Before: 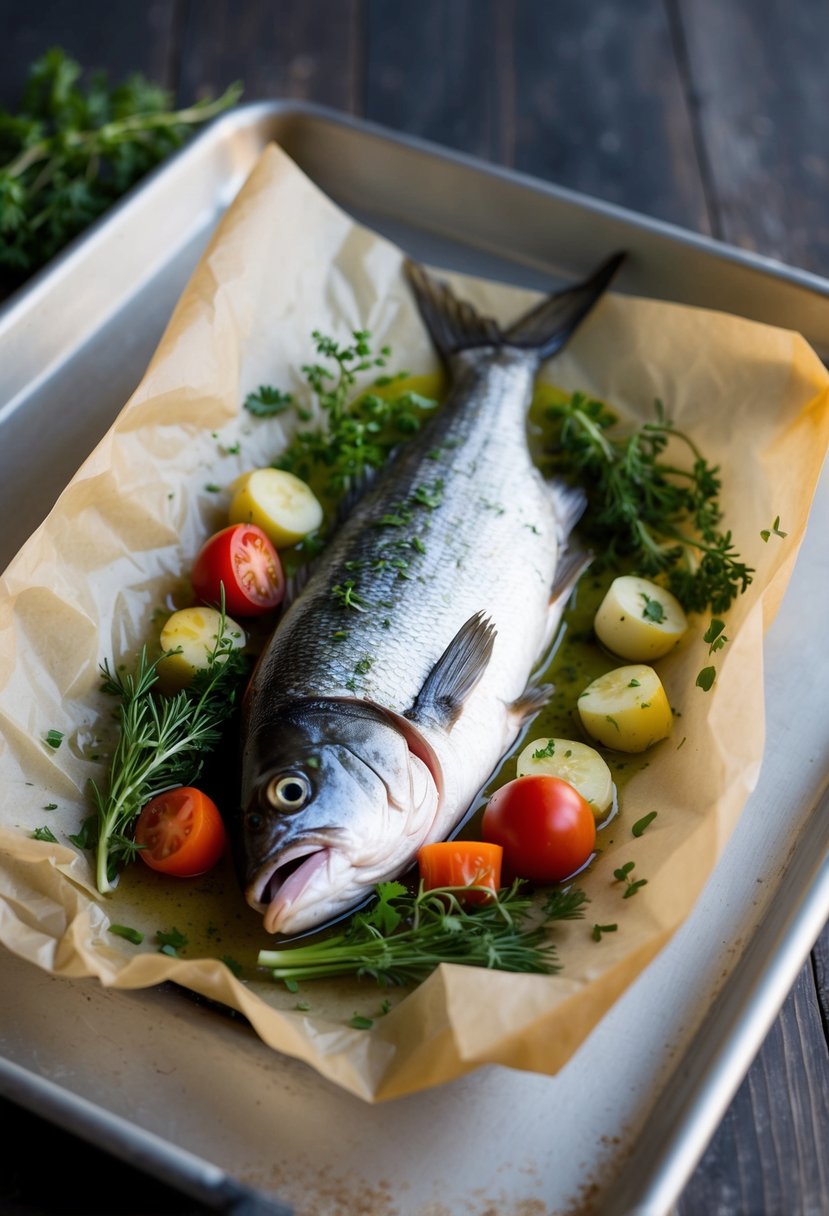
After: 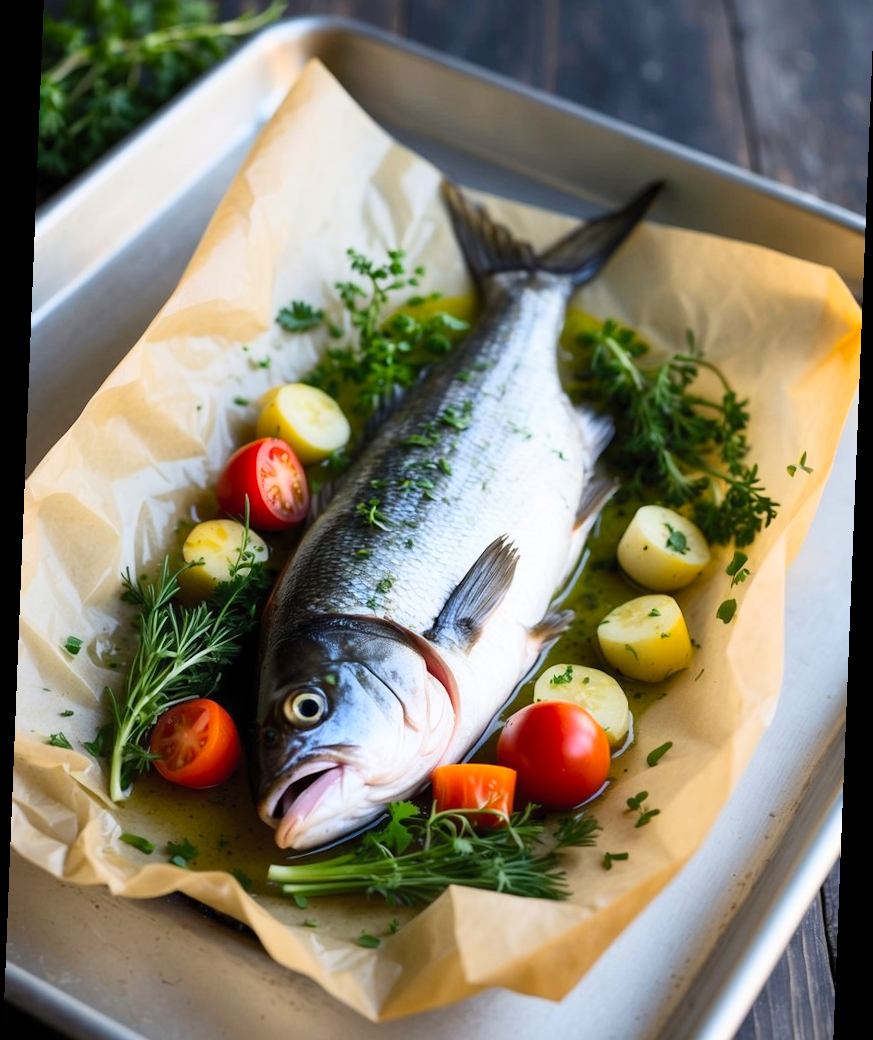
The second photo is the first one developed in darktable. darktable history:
crop: top 7.625%, bottom 8.027%
rotate and perspective: rotation 2.27°, automatic cropping off
contrast brightness saturation: contrast 0.2, brightness 0.16, saturation 0.22
